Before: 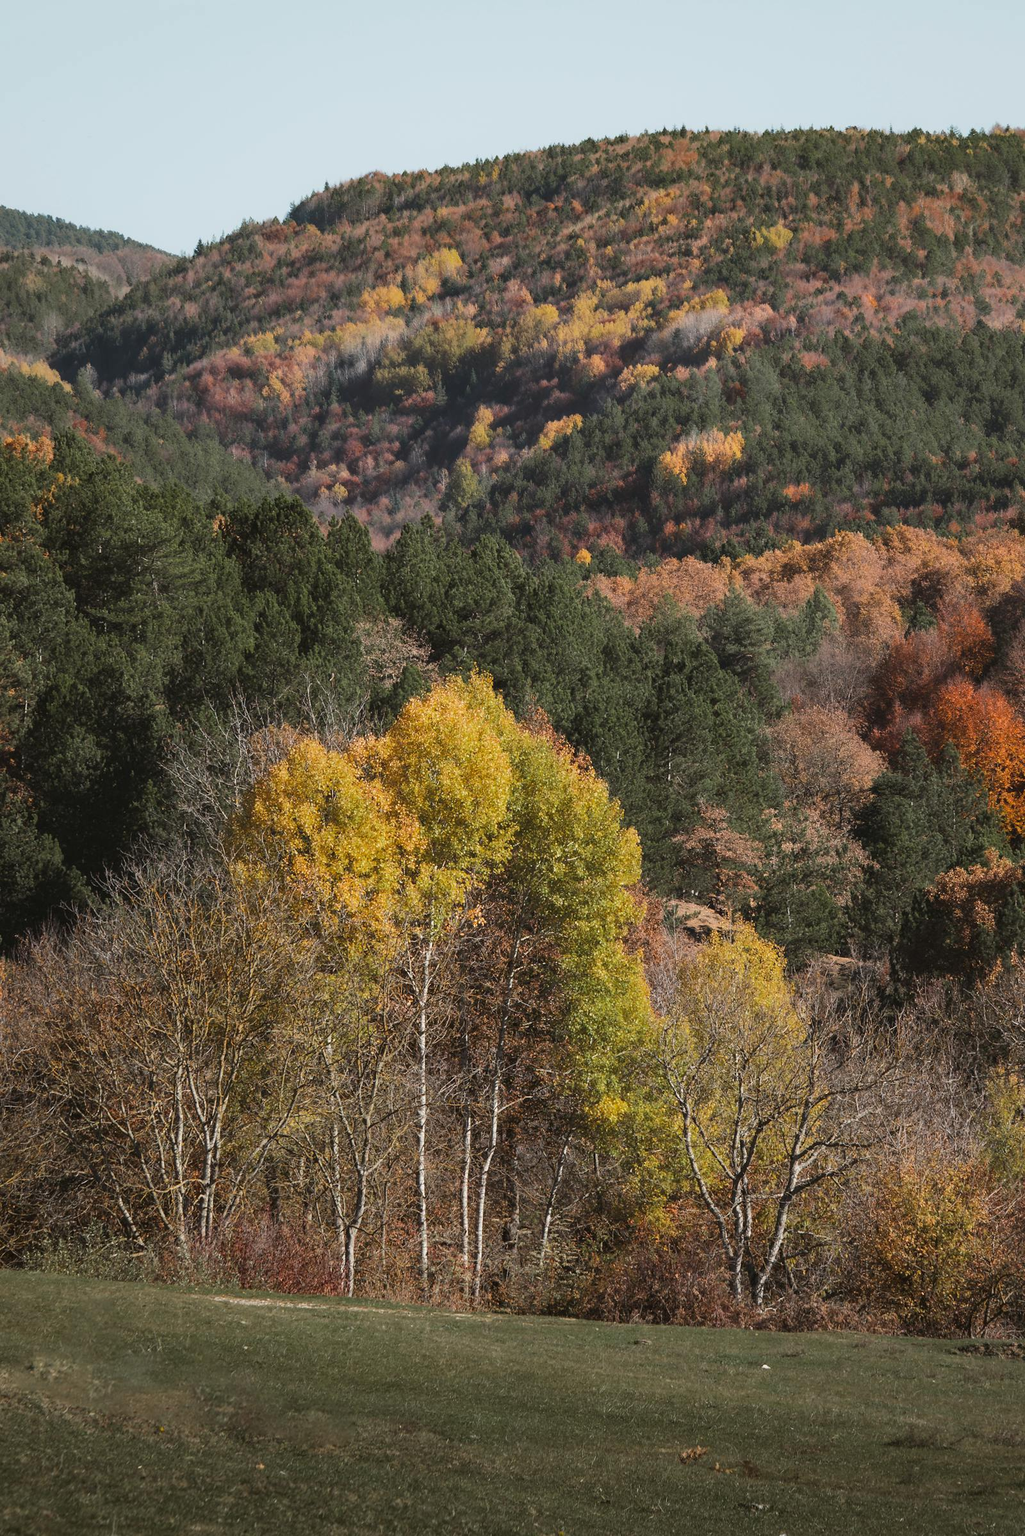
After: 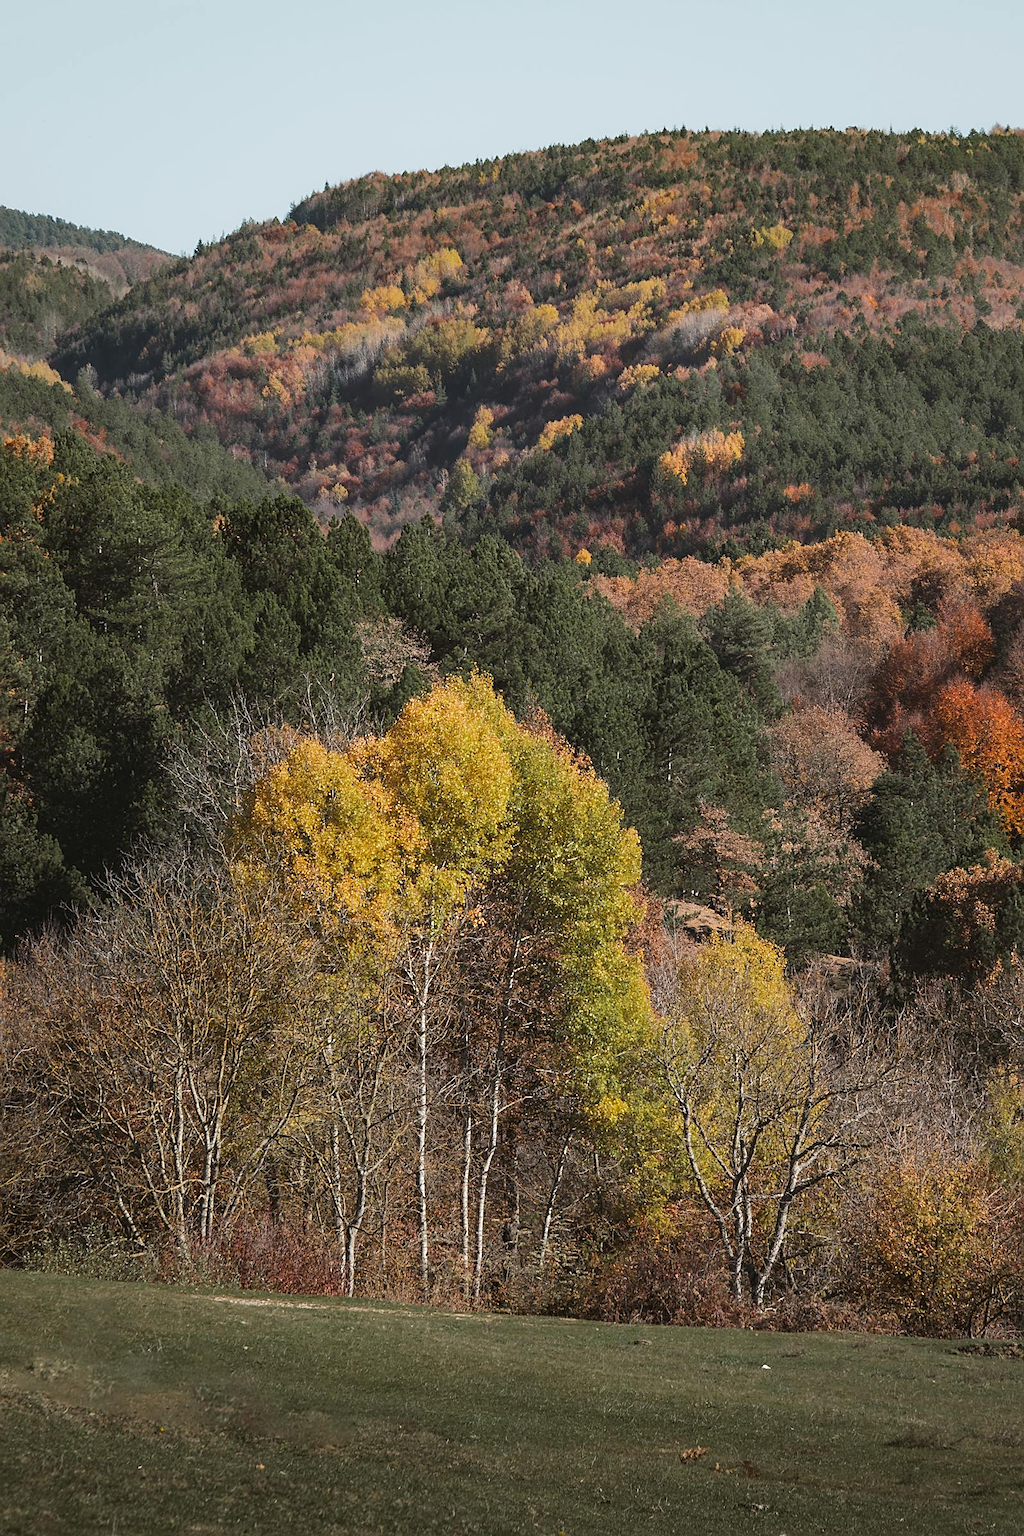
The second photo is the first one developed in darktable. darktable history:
sharpen: amount 0.493
